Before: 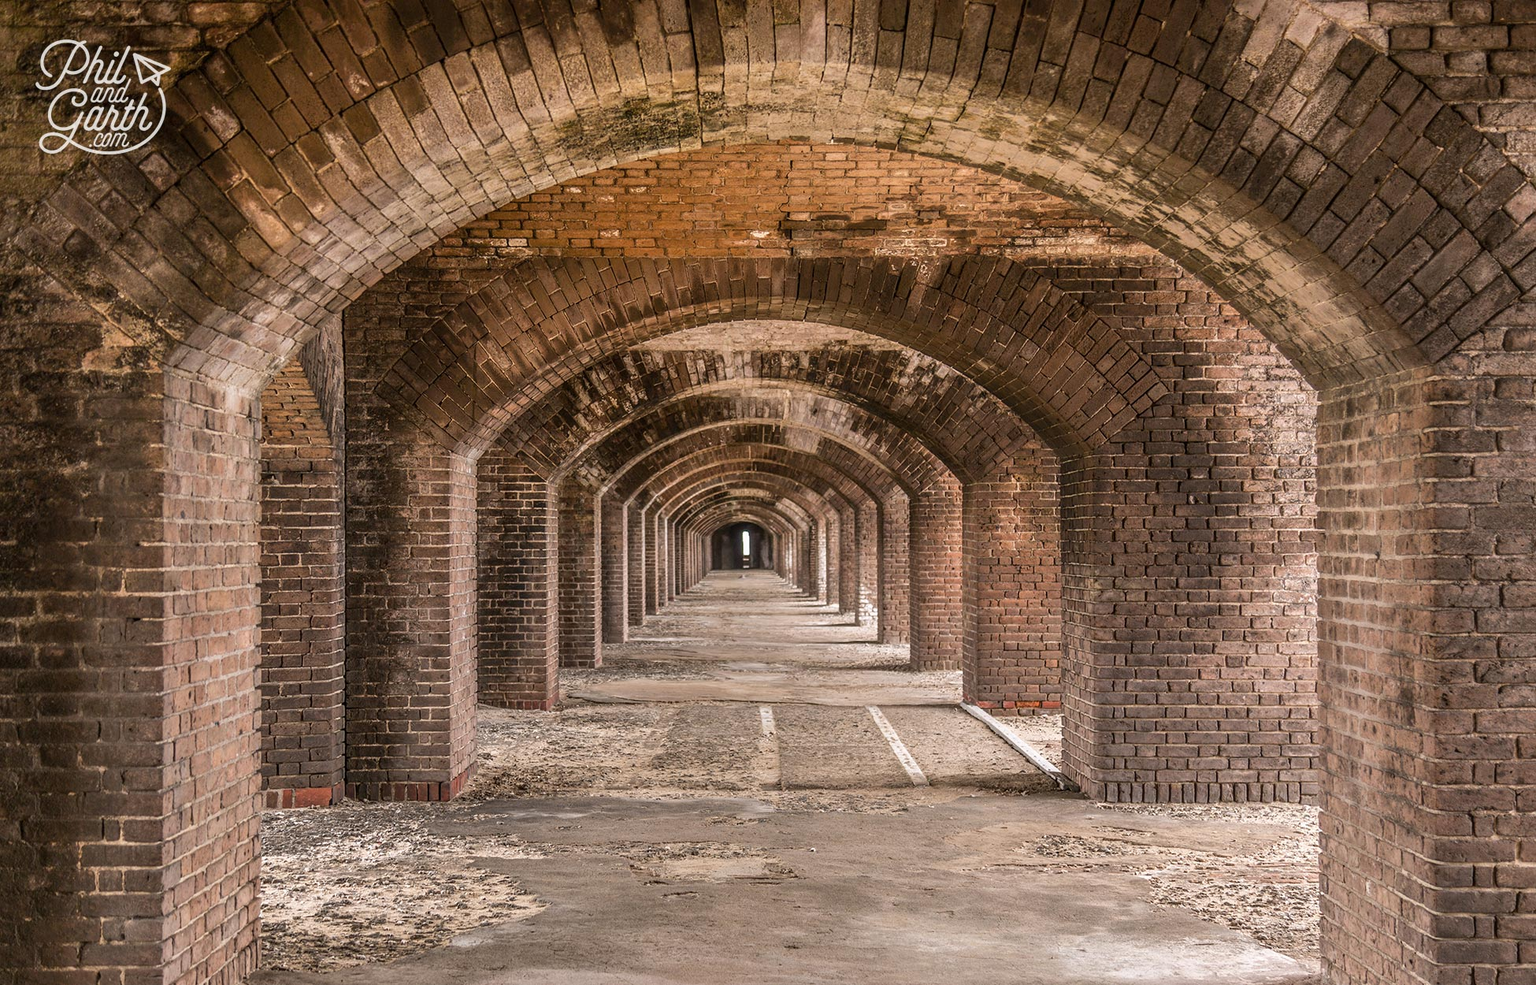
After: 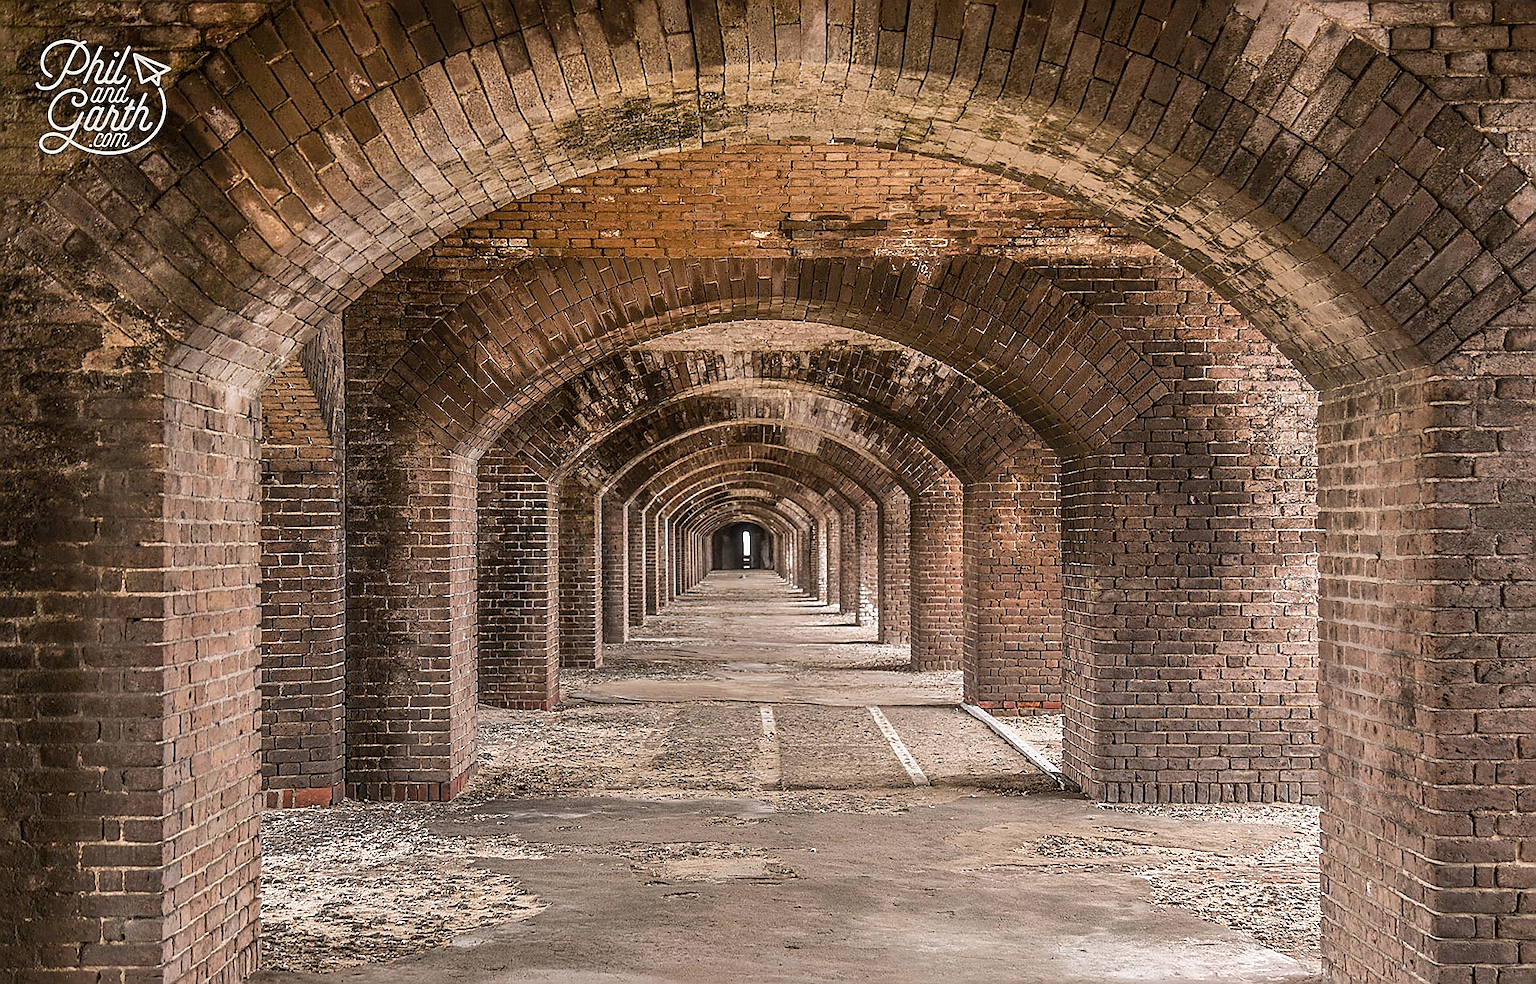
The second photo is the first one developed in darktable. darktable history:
contrast brightness saturation: contrast 0.013, saturation -0.056
sharpen: radius 1.351, amount 1.247, threshold 0.802
